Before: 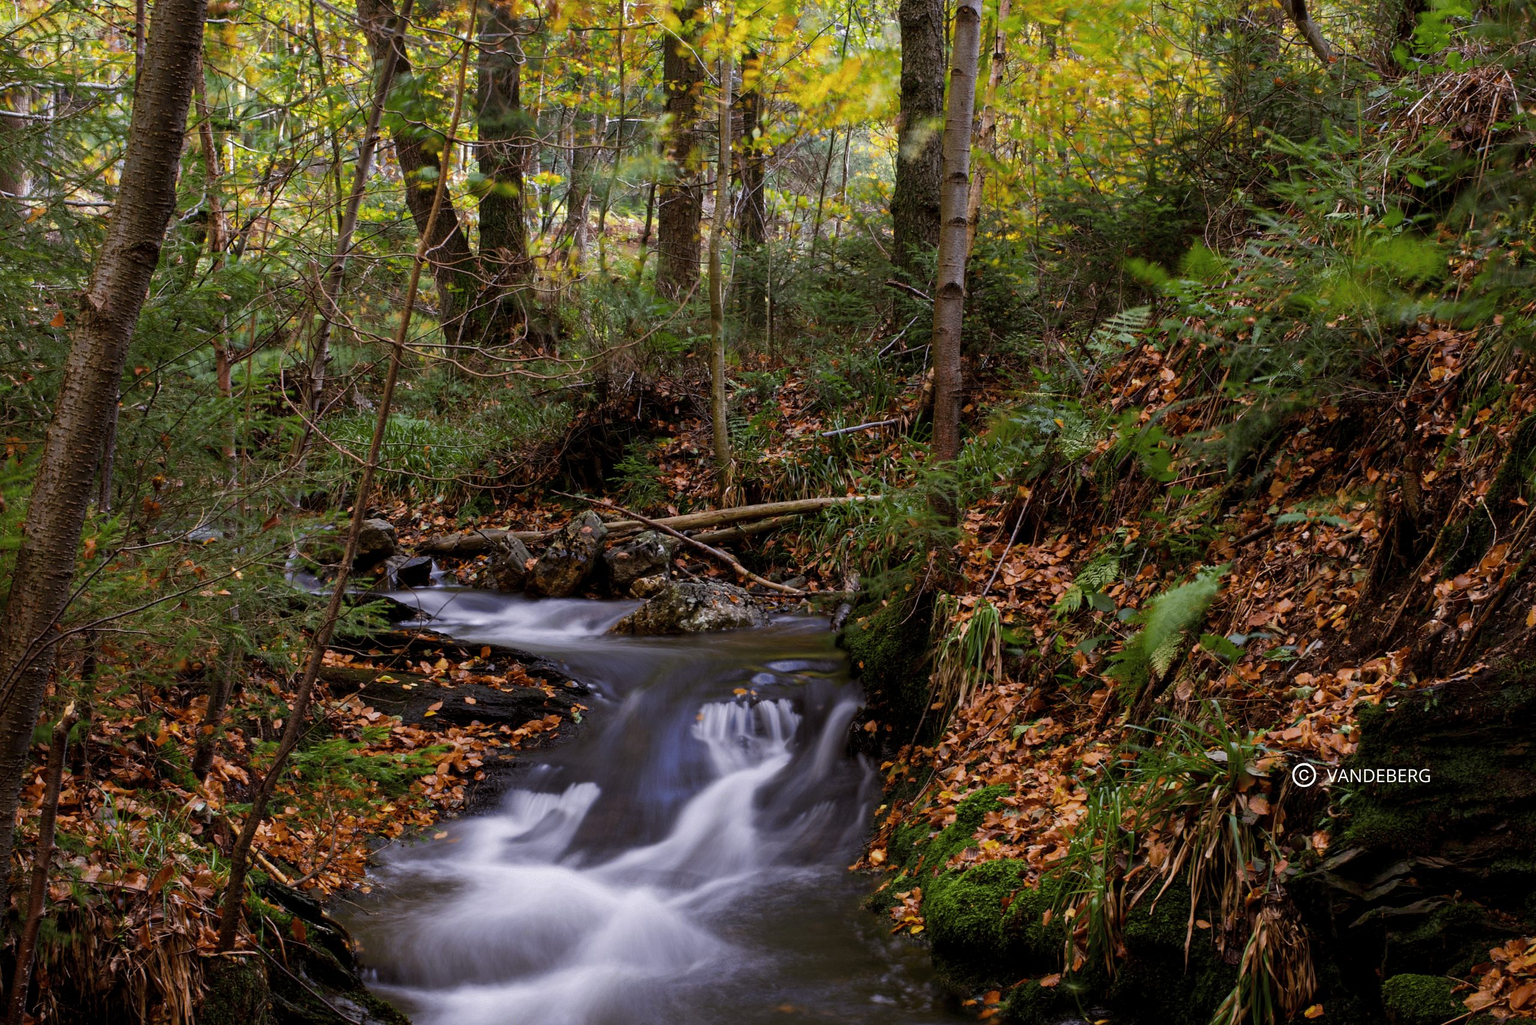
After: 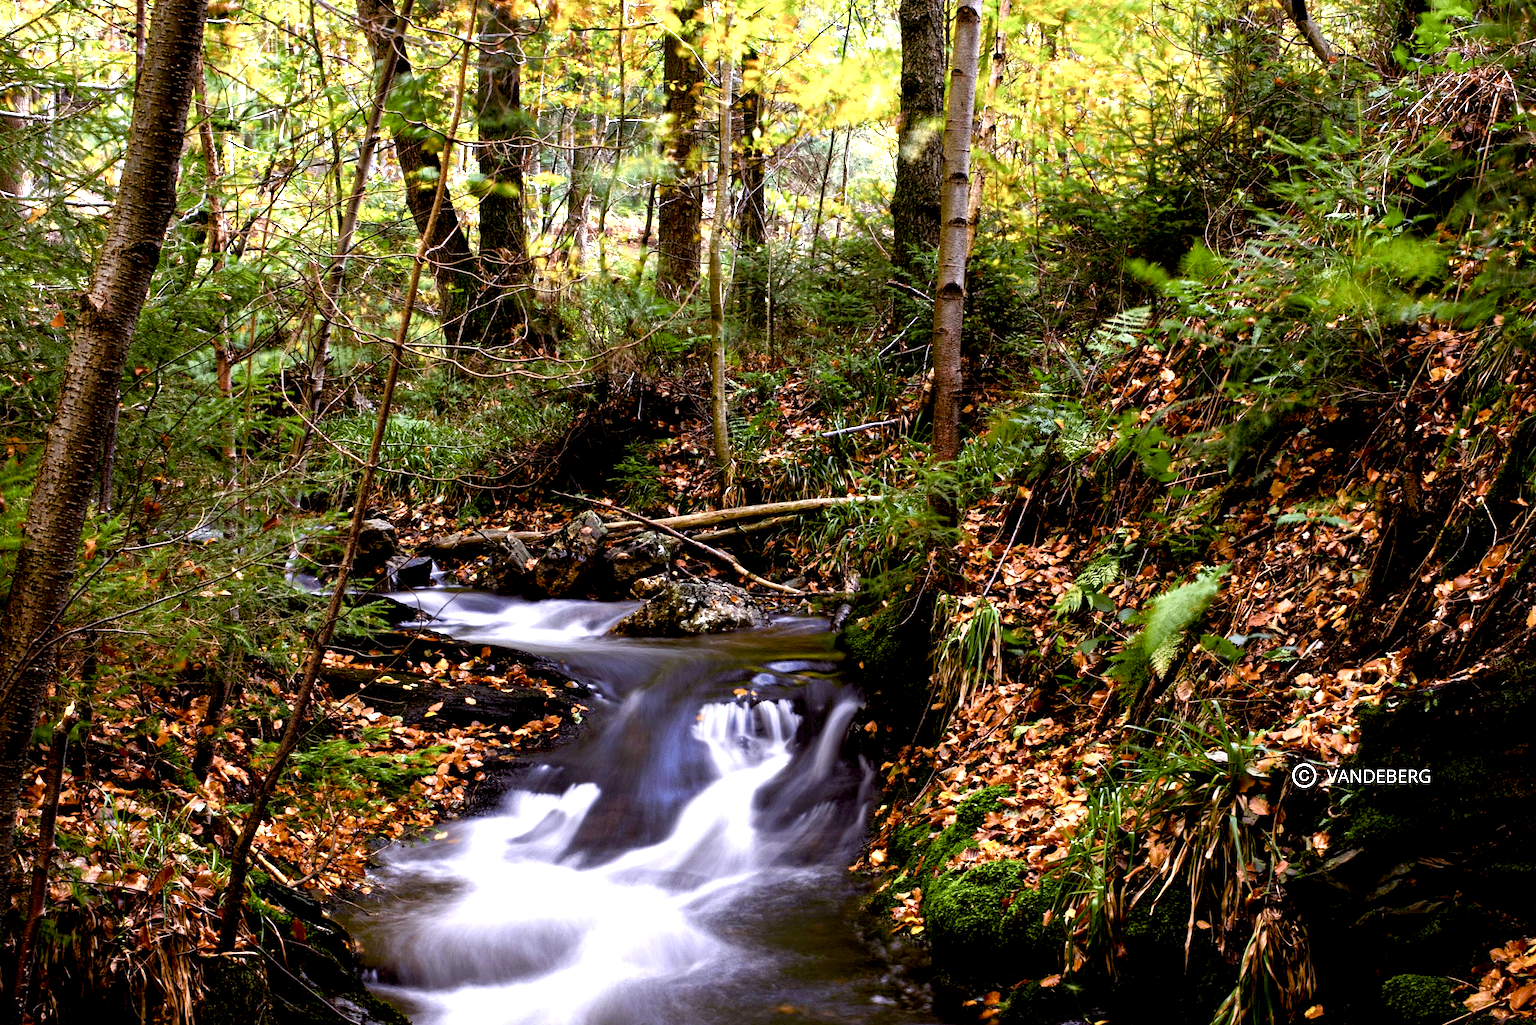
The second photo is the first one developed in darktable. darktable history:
color balance rgb: shadows lift › luminance -20%, power › hue 72.24°, highlights gain › luminance 15%, global offset › hue 171.6°, perceptual saturation grading › highlights -30%, perceptual saturation grading › shadows 20%, global vibrance 30%, contrast 10%
exposure: black level correction 0.011, exposure 1.088 EV, compensate exposure bias true, compensate highlight preservation false
